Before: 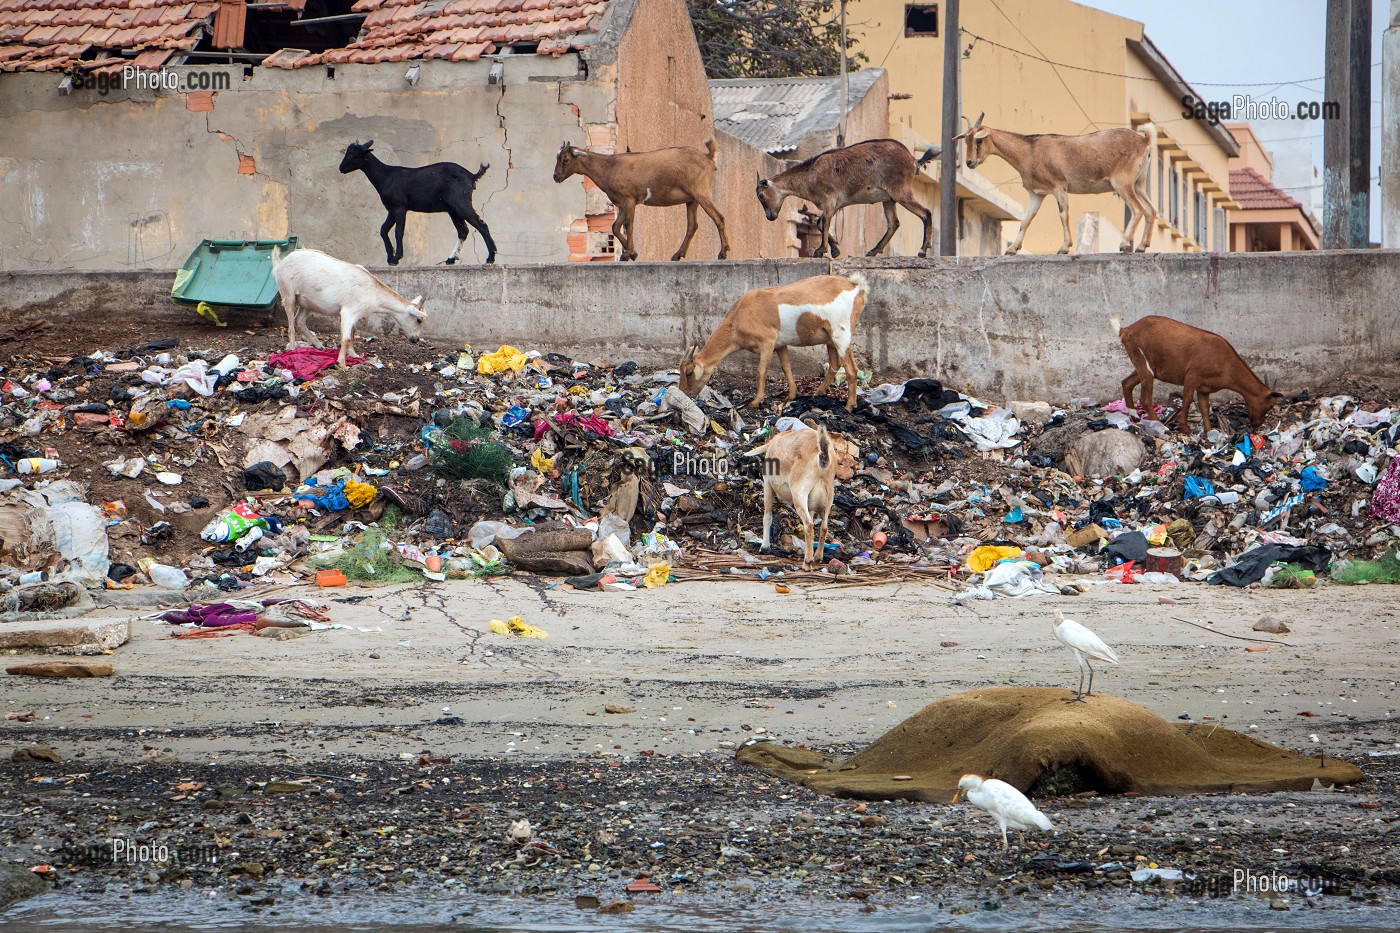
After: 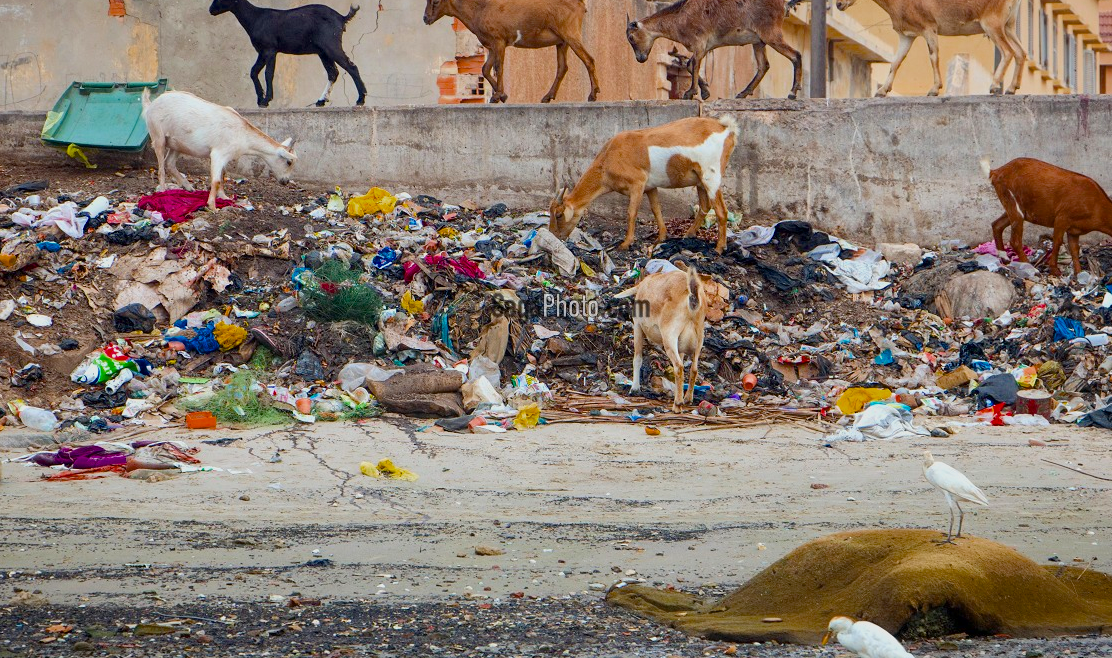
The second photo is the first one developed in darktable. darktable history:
crop: left 9.355%, top 17.021%, right 11.159%, bottom 12.367%
color balance rgb: perceptual saturation grading › global saturation 30.393%, perceptual brilliance grading › global brilliance 2.761%, perceptual brilliance grading › highlights -3%, perceptual brilliance grading › shadows 3.047%, global vibrance -7.814%, contrast -13.171%, saturation formula JzAzBz (2021)
